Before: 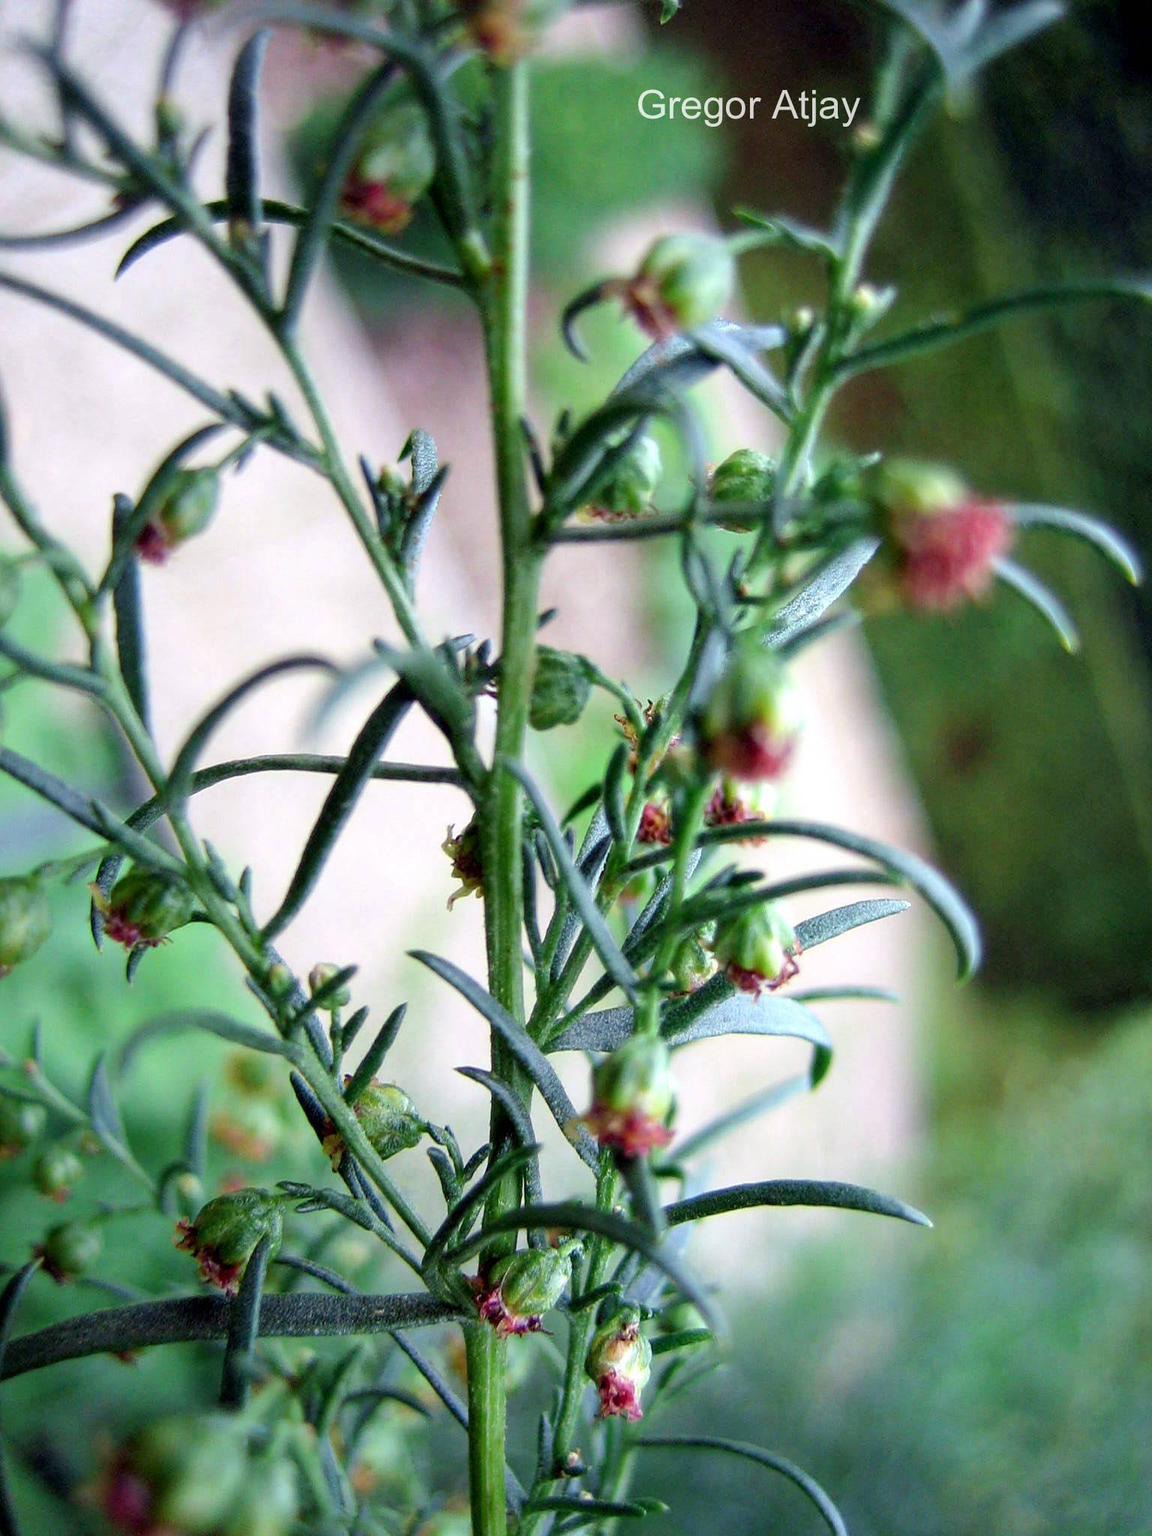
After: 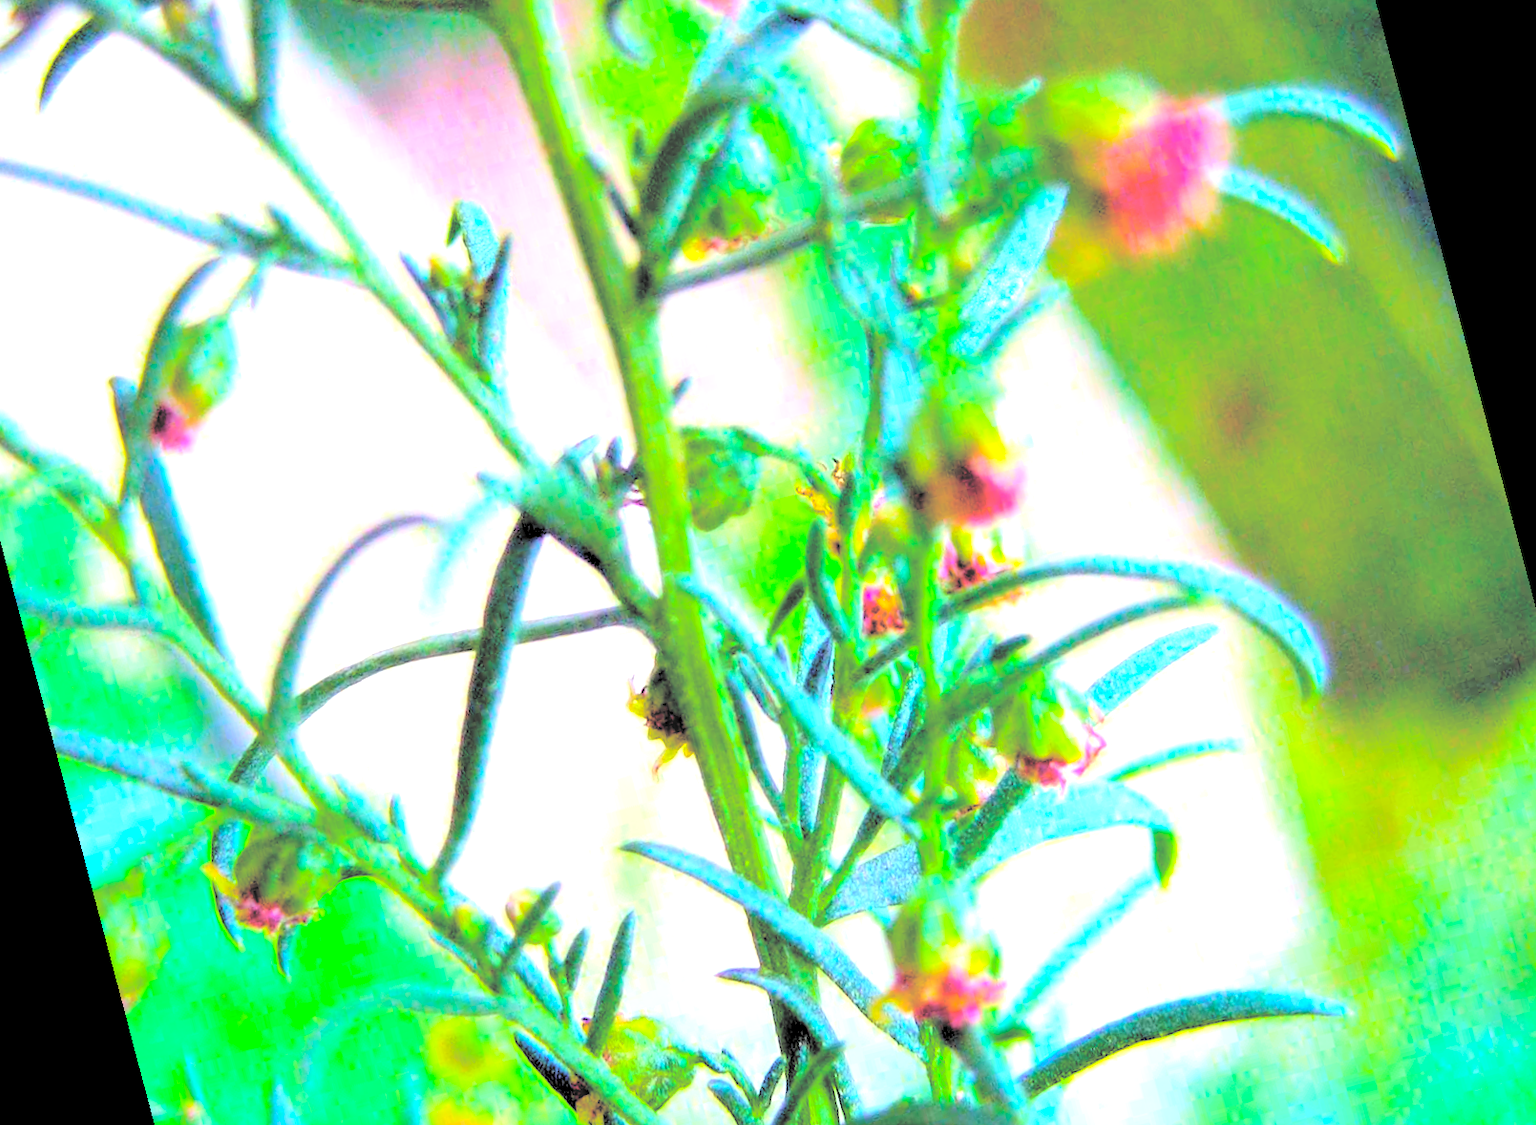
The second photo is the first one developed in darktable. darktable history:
rotate and perspective: rotation -14.8°, crop left 0.1, crop right 0.903, crop top 0.25, crop bottom 0.748
exposure: black level correction 0.001, exposure 0.5 EV, compensate exposure bias true, compensate highlight preservation false
color balance rgb: linear chroma grading › shadows -40%, linear chroma grading › highlights 40%, linear chroma grading › global chroma 45%, linear chroma grading › mid-tones -30%, perceptual saturation grading › global saturation 55%, perceptual saturation grading › highlights -50%, perceptual saturation grading › mid-tones 40%, perceptual saturation grading › shadows 30%, perceptual brilliance grading › global brilliance 20%, perceptual brilliance grading › shadows -40%, global vibrance 35%
contrast brightness saturation: brightness 1
crop and rotate: left 0.126%
